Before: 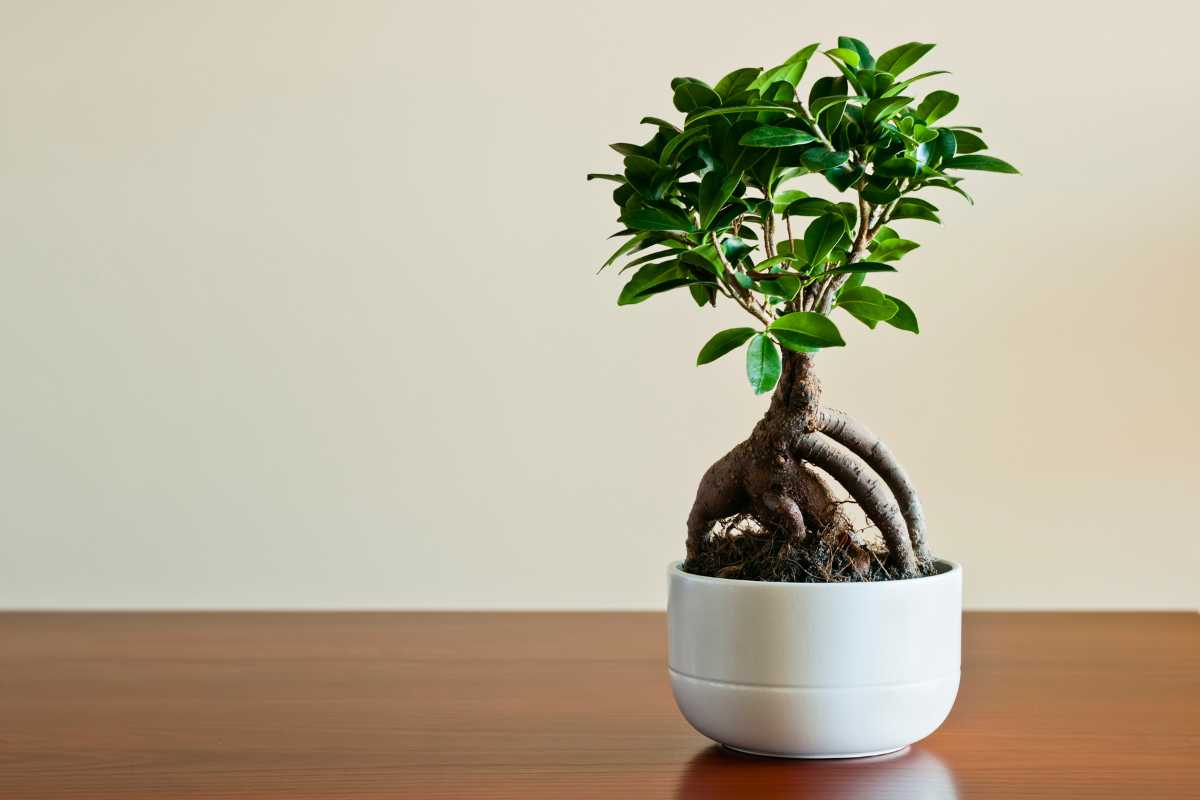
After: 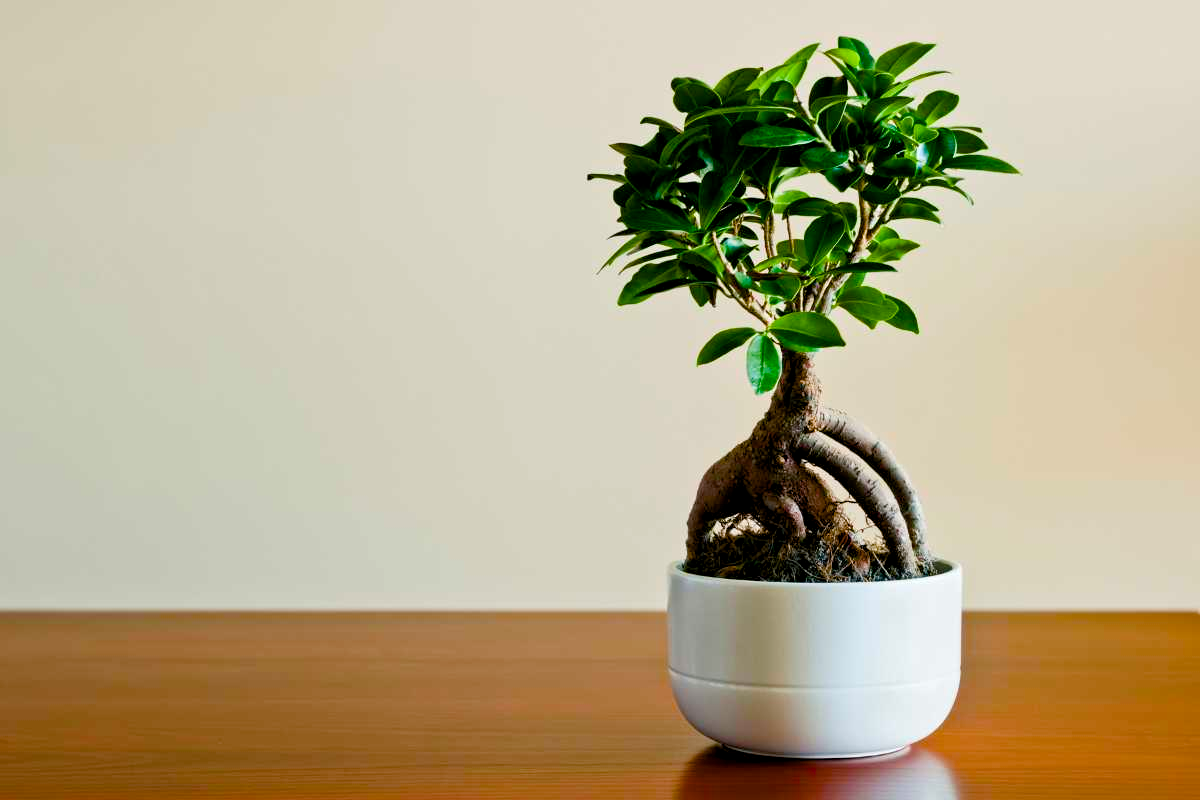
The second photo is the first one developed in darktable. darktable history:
color balance rgb: shadows lift › luminance -4.583%, shadows lift › chroma 1.228%, shadows lift › hue 218.82°, global offset › luminance -0.506%, perceptual saturation grading › global saturation 28.105%, perceptual saturation grading › highlights -24.979%, perceptual saturation grading › mid-tones 25.542%, perceptual saturation grading › shadows 49.449%, global vibrance 20%
